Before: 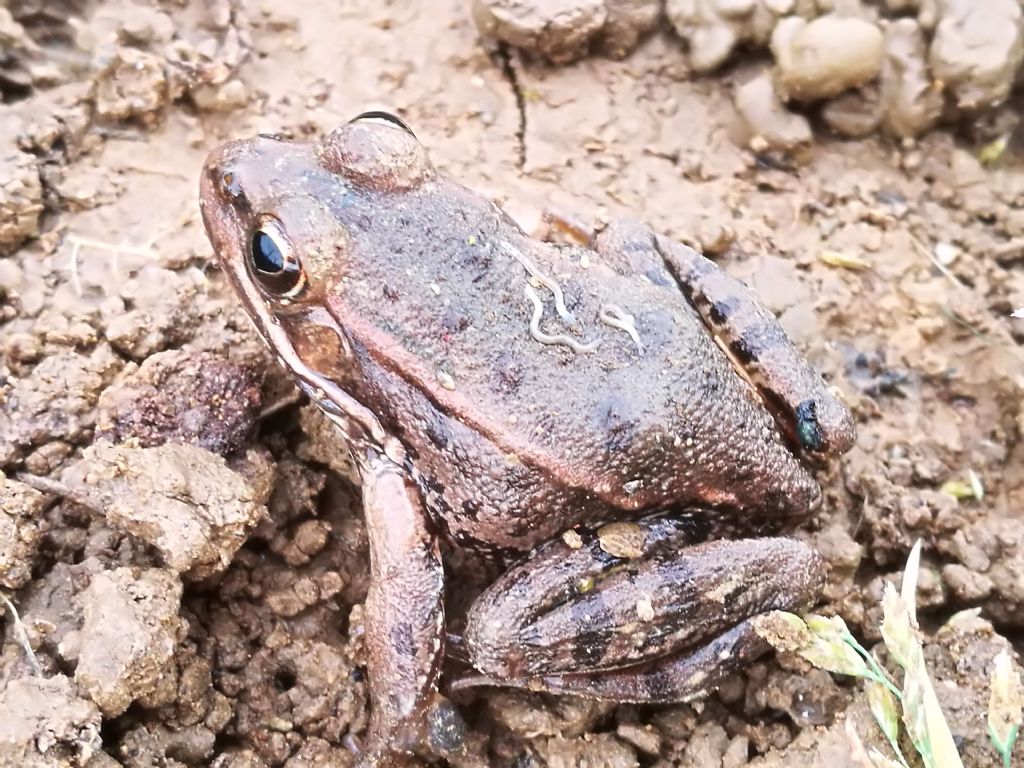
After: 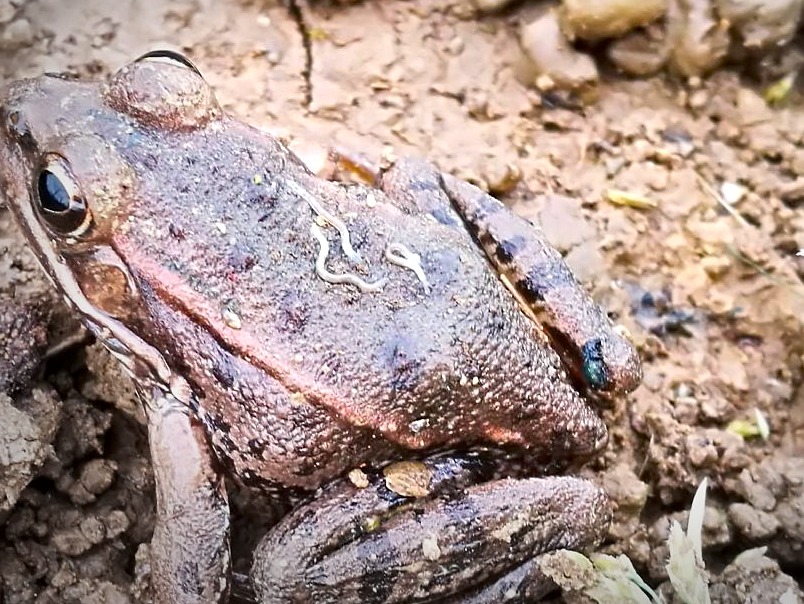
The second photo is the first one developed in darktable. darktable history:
crop and rotate: left 20.99%, top 7.979%, right 0.414%, bottom 13.292%
tone equalizer: smoothing diameter 24.99%, edges refinement/feathering 9.22, preserve details guided filter
local contrast: mode bilateral grid, contrast 30, coarseness 25, midtone range 0.2
haze removal: compatibility mode true, adaptive false
color balance rgb: shadows lift › chroma 2.024%, shadows lift › hue 217.75°, linear chroma grading › global chroma 25.185%, perceptual saturation grading › global saturation 0.43%
sharpen: radius 1.249, amount 0.308, threshold 0.069
vignetting: center (0.218, -0.236), automatic ratio true
